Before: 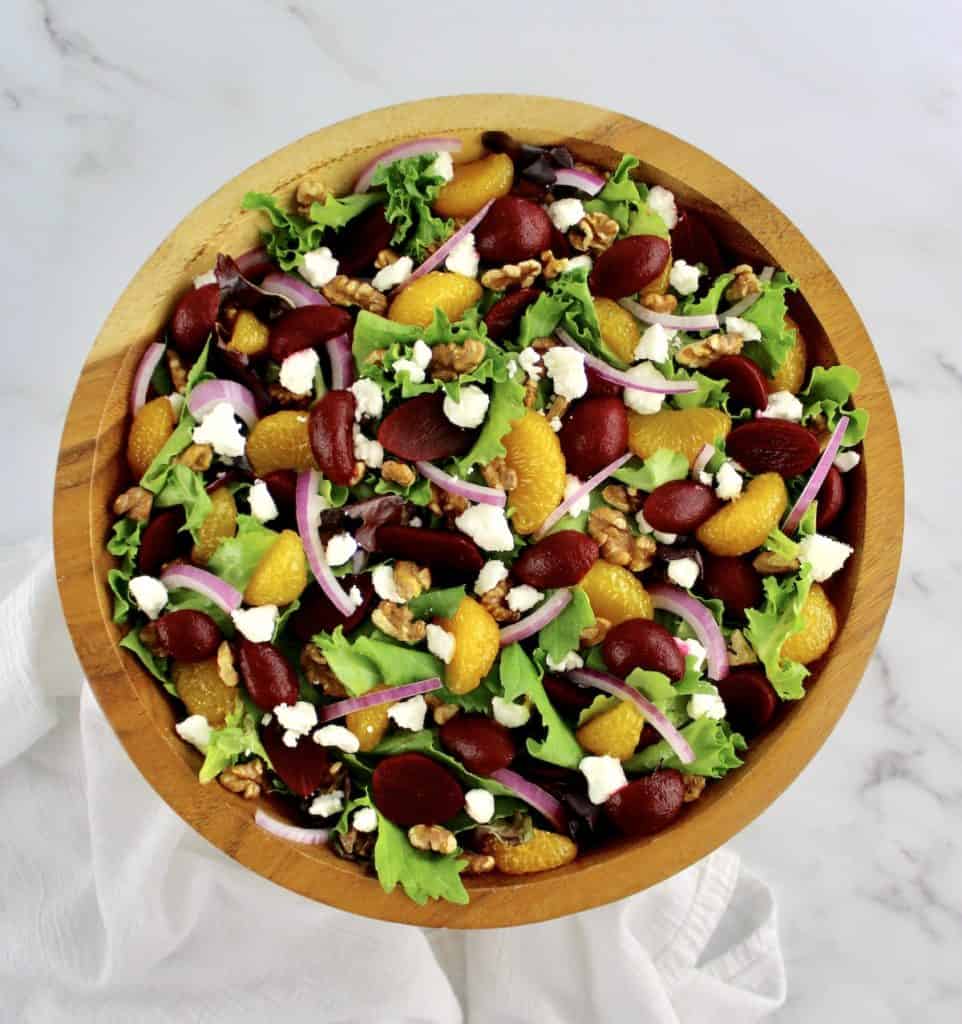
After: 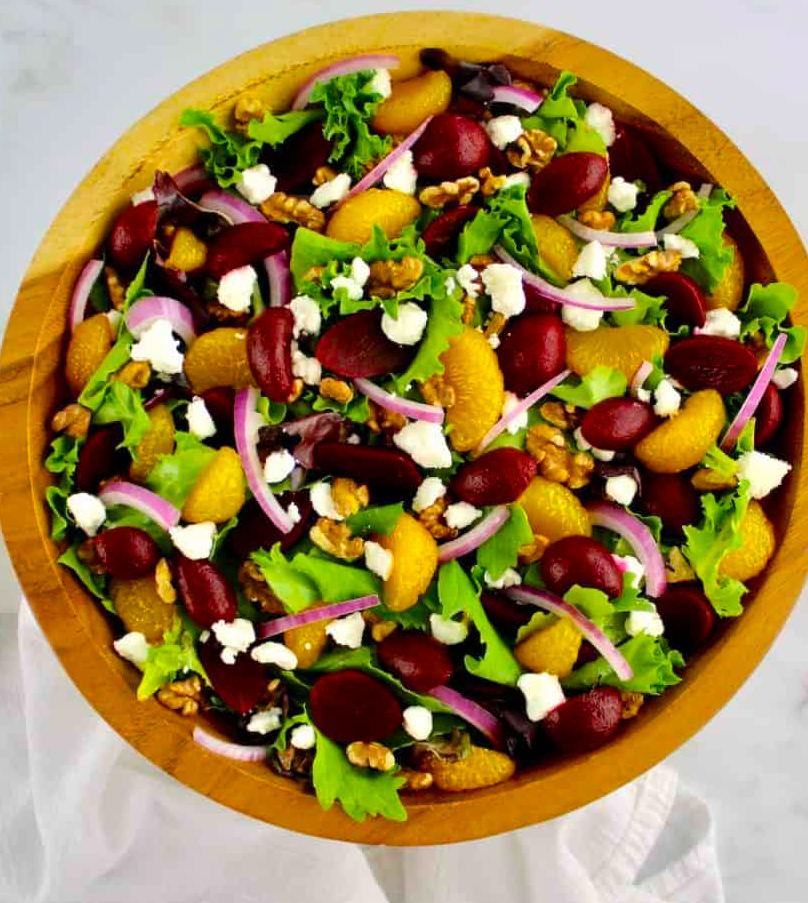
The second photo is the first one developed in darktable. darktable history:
crop: left 6.446%, top 8.188%, right 9.538%, bottom 3.548%
color balance rgb: perceptual saturation grading › global saturation 20%, global vibrance 20%
